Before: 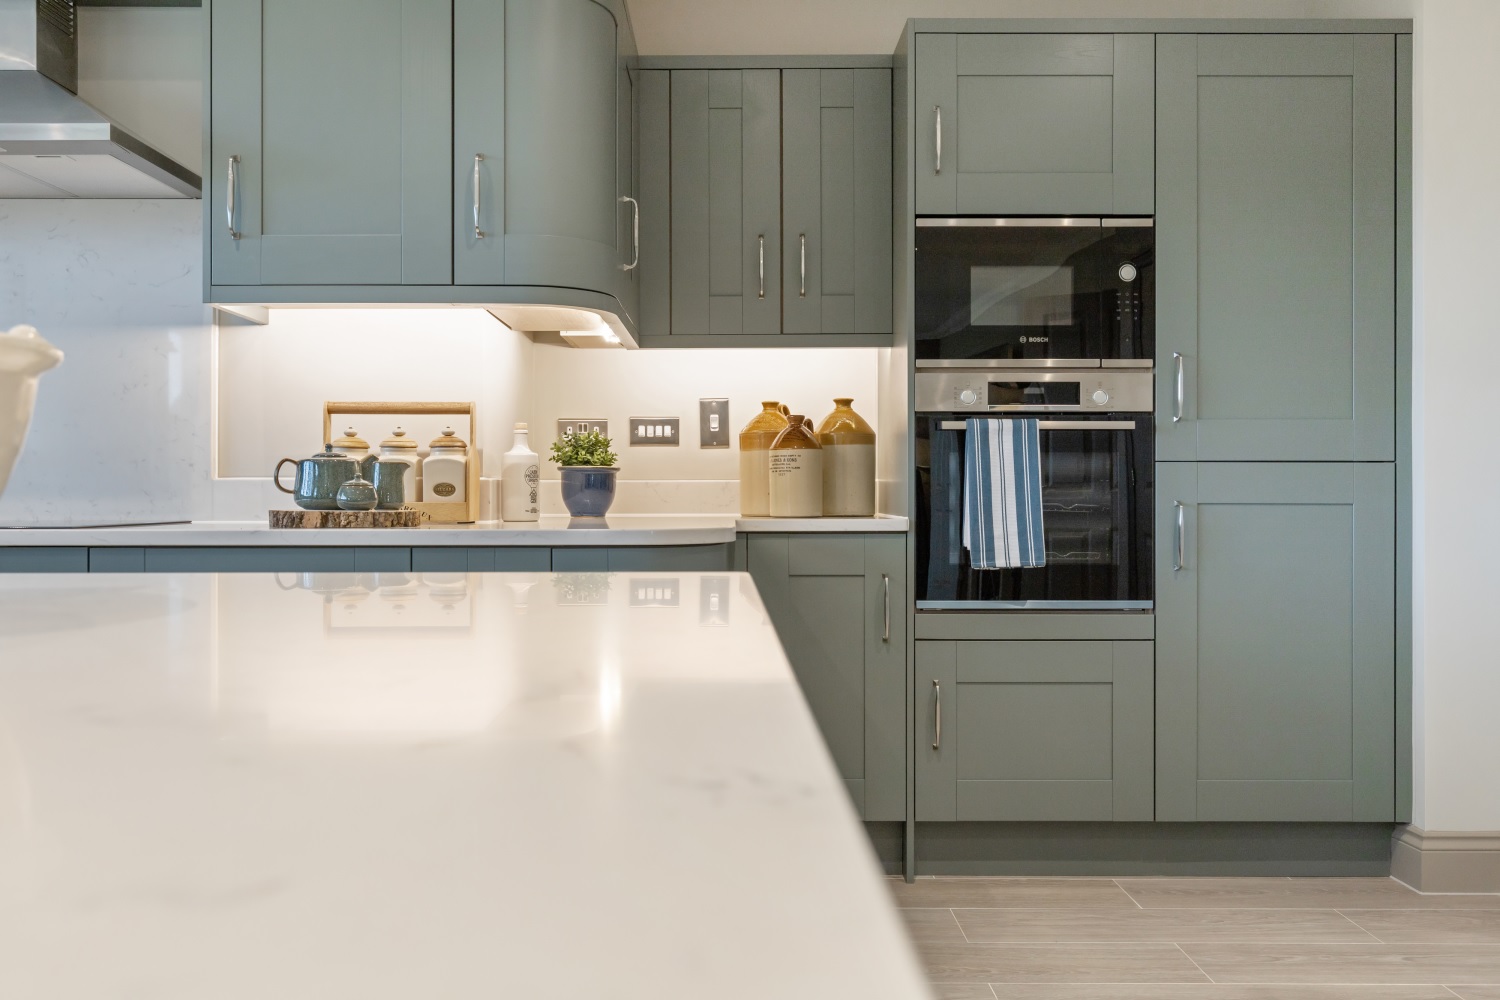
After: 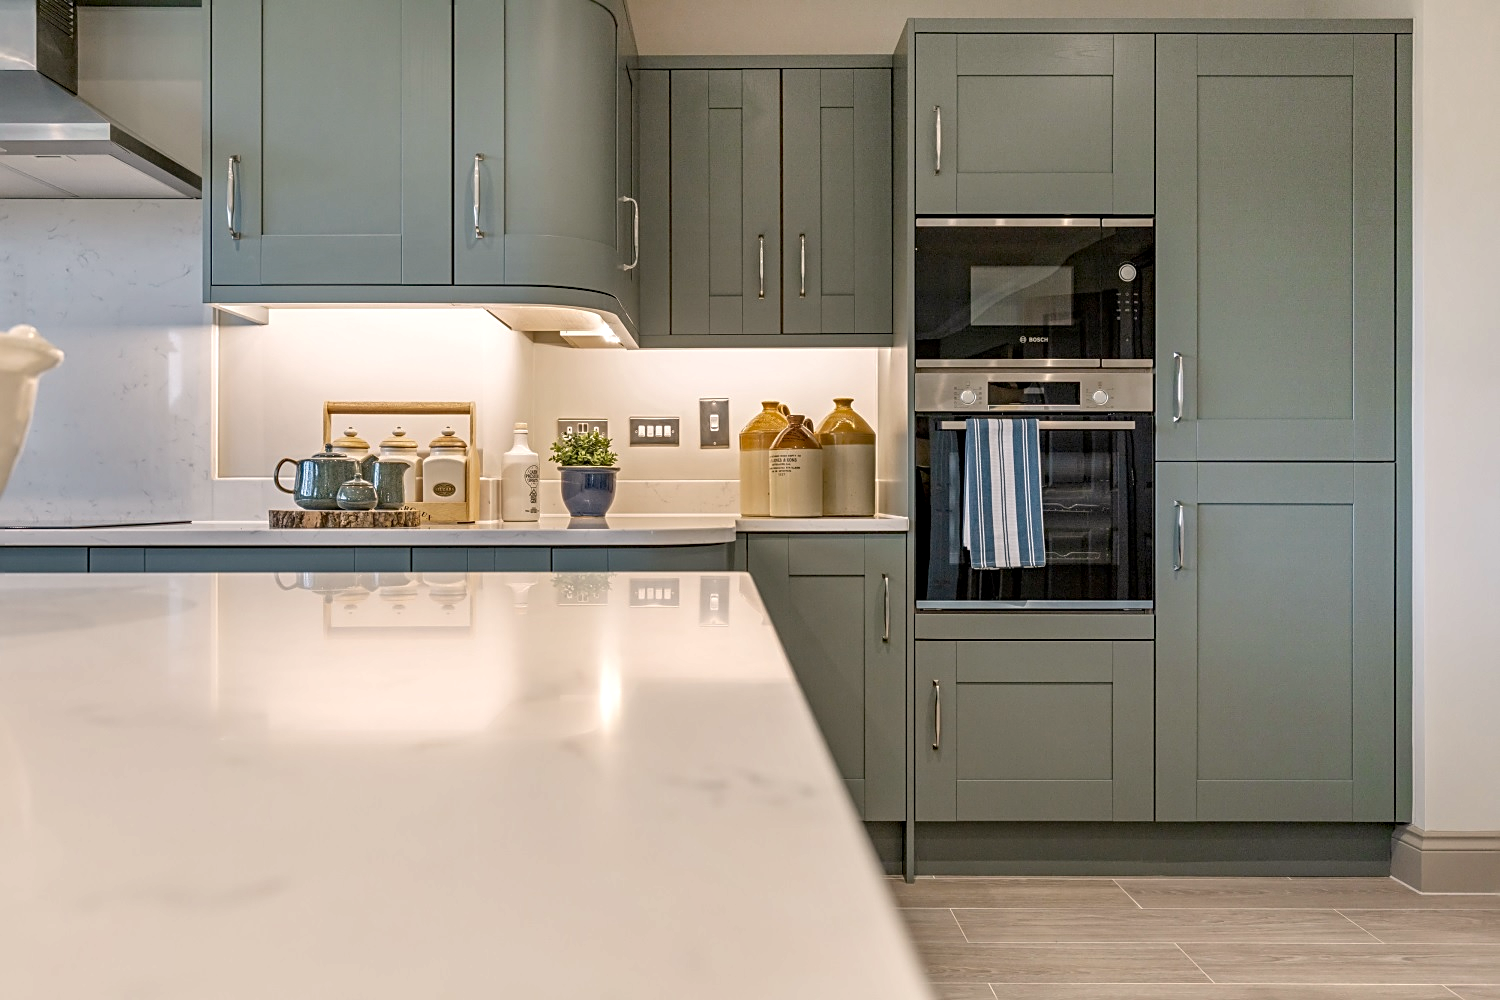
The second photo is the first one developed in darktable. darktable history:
sharpen: on, module defaults
contrast brightness saturation: saturation 0.515
local contrast: on, module defaults
haze removal: compatibility mode true, adaptive false
color correction: highlights a* 5.54, highlights b* 5.22, saturation 0.663
